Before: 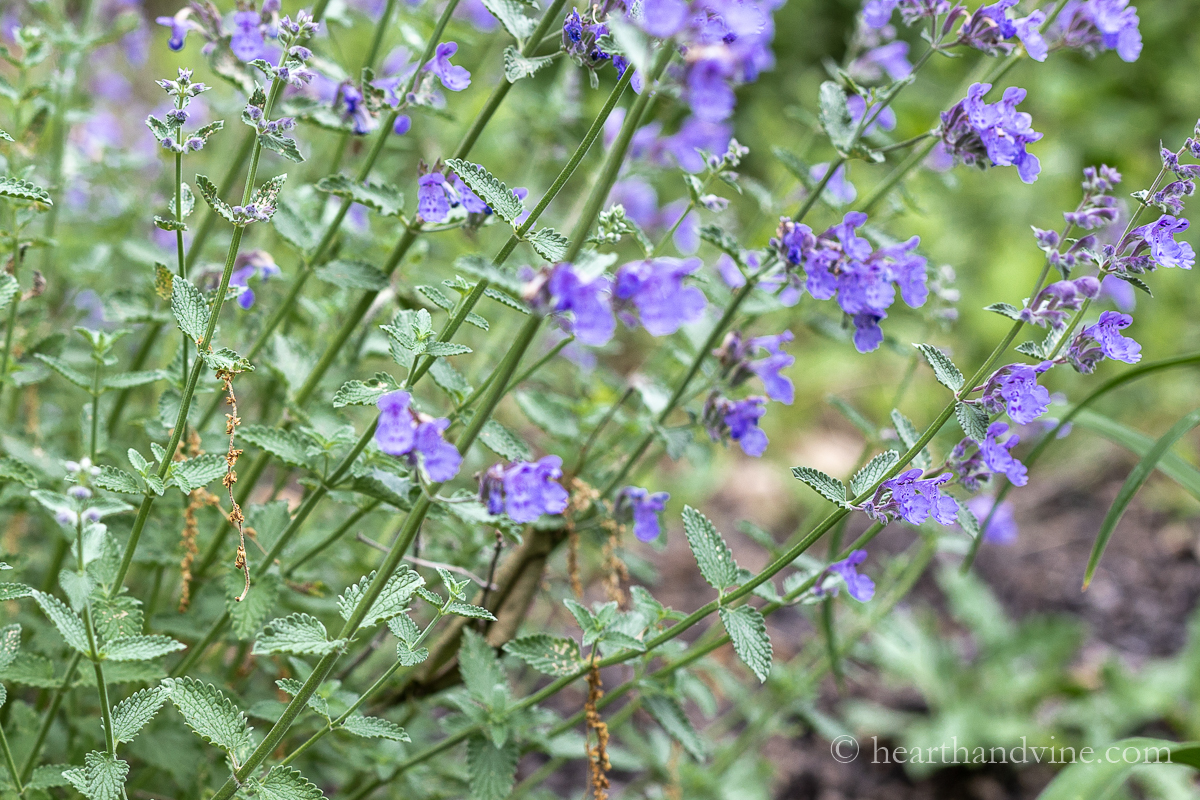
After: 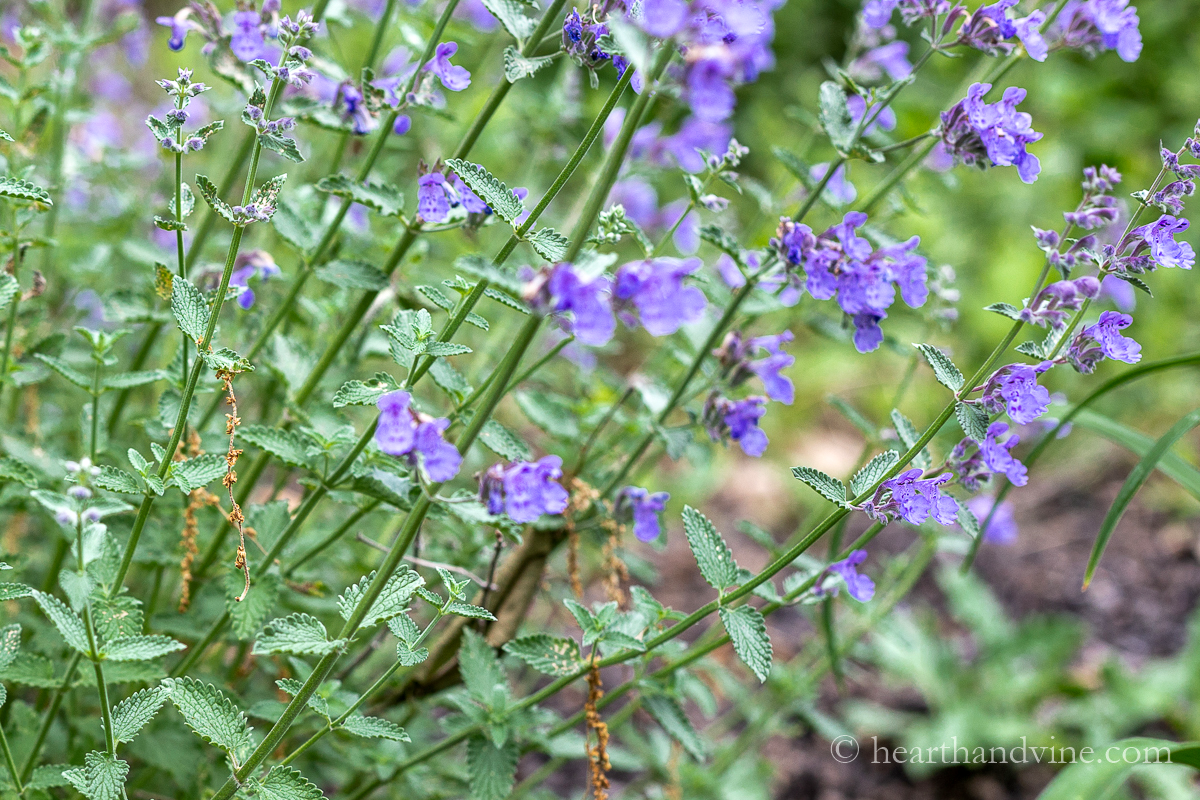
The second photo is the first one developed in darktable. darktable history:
local contrast: highlights 100%, shadows 100%, detail 119%, midtone range 0.2
